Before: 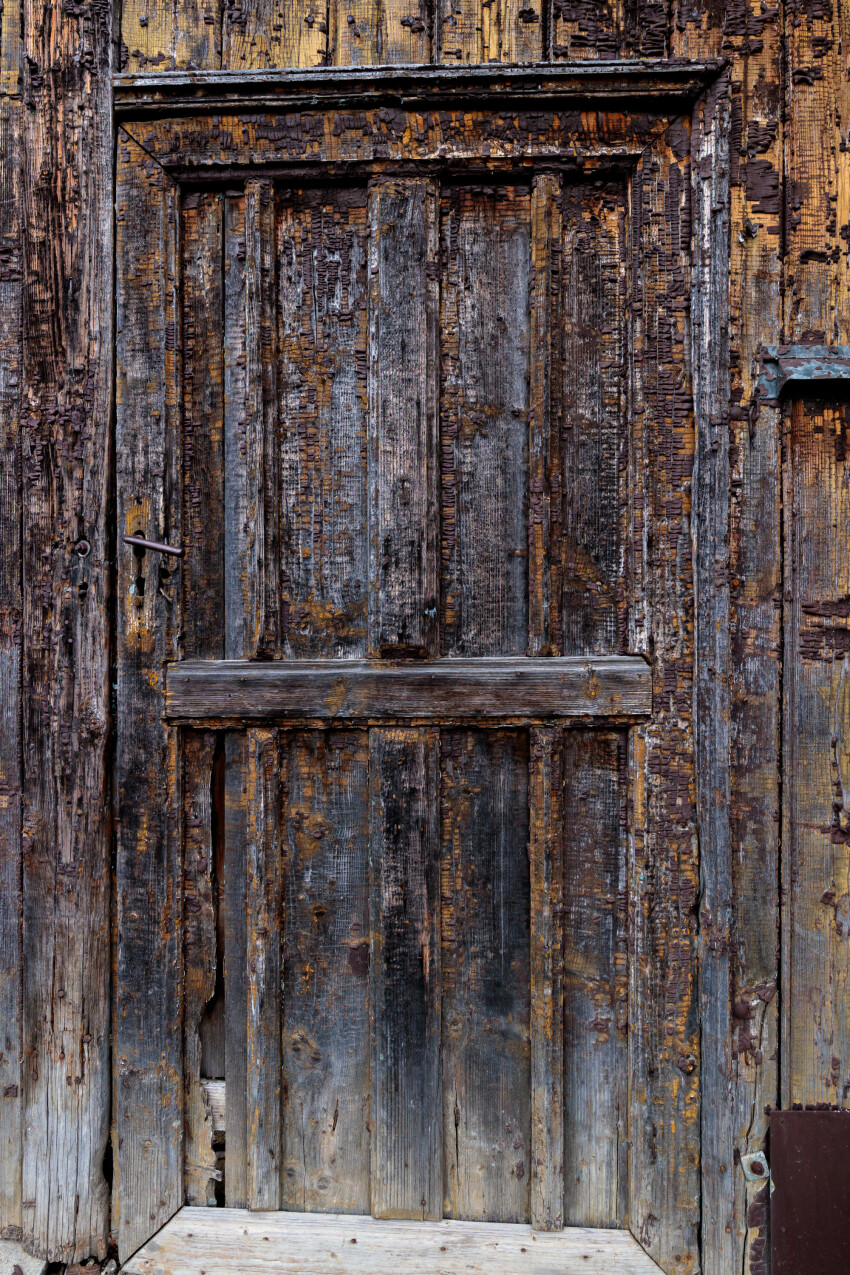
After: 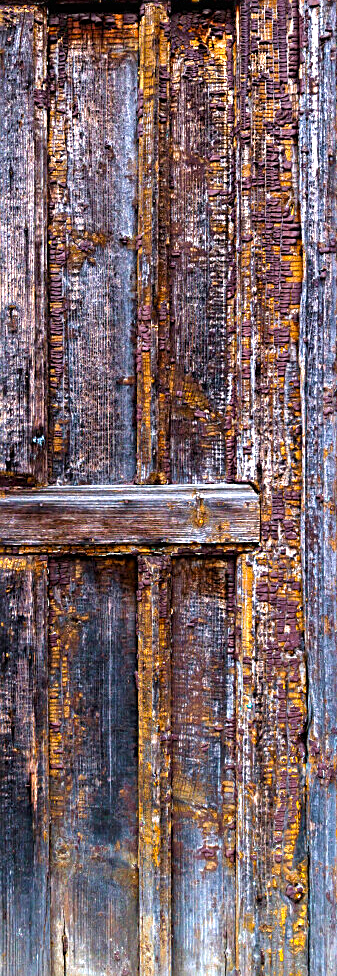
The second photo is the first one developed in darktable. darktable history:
velvia: on, module defaults
sharpen: on, module defaults
crop: left 46.189%, top 13.557%, right 14.153%, bottom 9.826%
exposure: black level correction 0, exposure 0.702 EV, compensate highlight preservation false
color balance rgb: linear chroma grading › shadows 31.439%, linear chroma grading › global chroma -1.462%, linear chroma grading › mid-tones 3.741%, perceptual saturation grading › global saturation 25.585%, perceptual brilliance grading › global brilliance 18.073%
